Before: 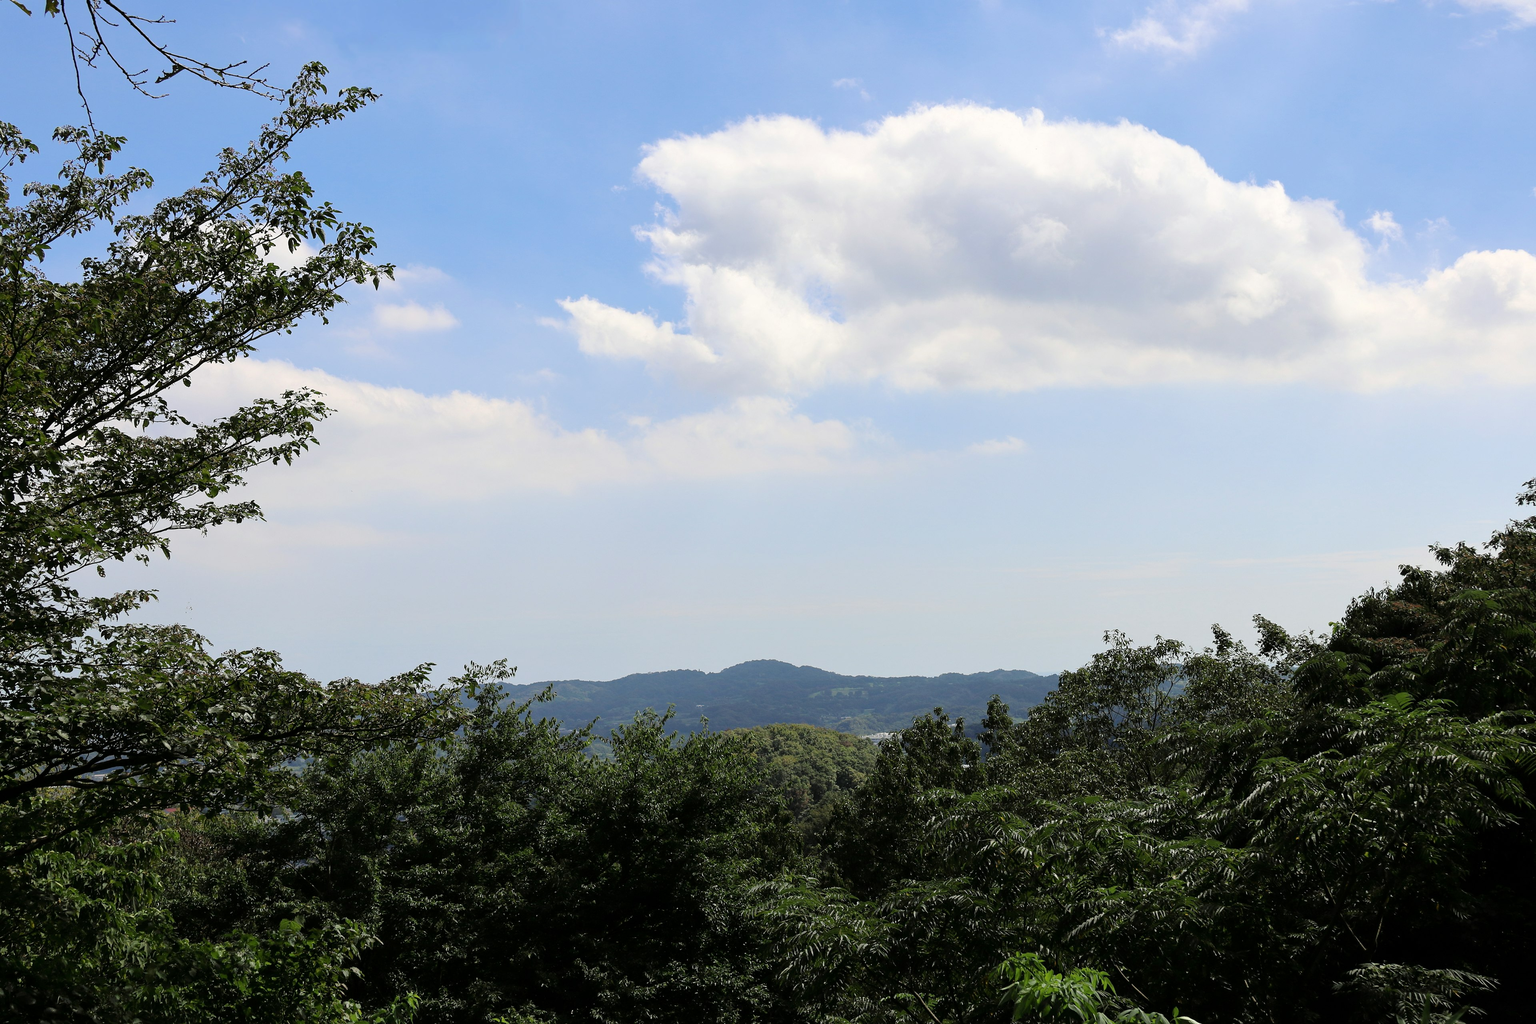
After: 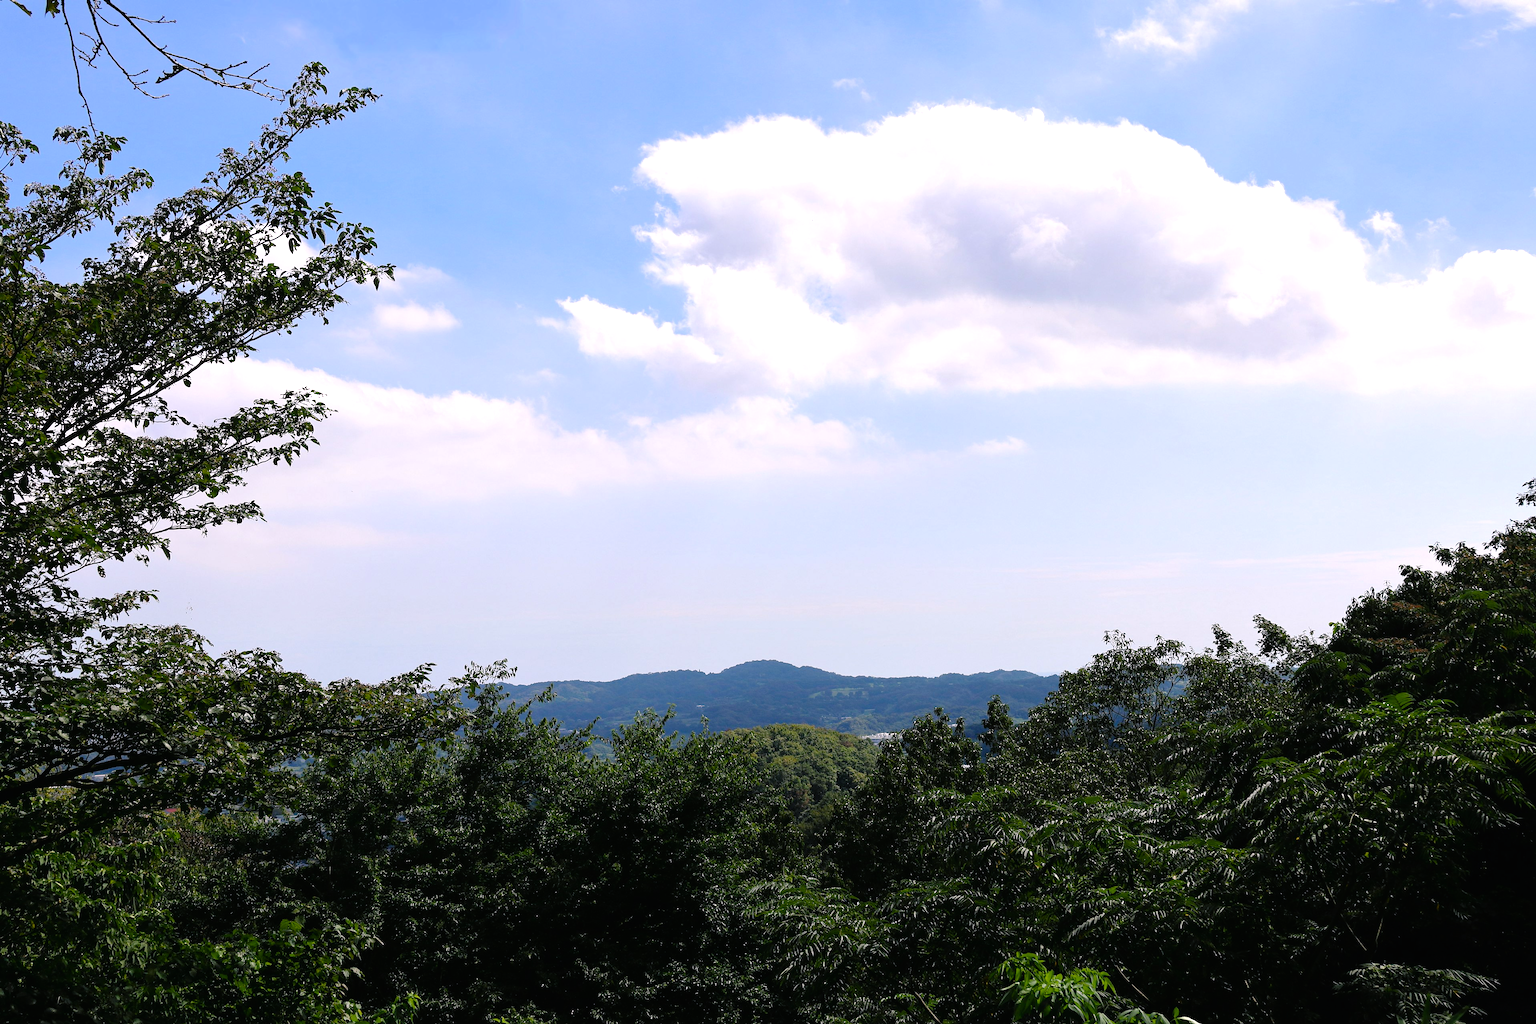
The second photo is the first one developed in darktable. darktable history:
color balance rgb: shadows lift › chroma 1%, shadows lift › hue 217.2°, power › hue 310.8°, highlights gain › chroma 2%, highlights gain › hue 44.4°, global offset › luminance 0.25%, global offset › hue 171.6°, perceptual saturation grading › global saturation 14.09%, perceptual saturation grading › highlights -30%, perceptual saturation grading › shadows 50.67%, global vibrance 25%, contrast 20%
color calibration: illuminant as shot in camera, x 0.358, y 0.373, temperature 4628.91 K
